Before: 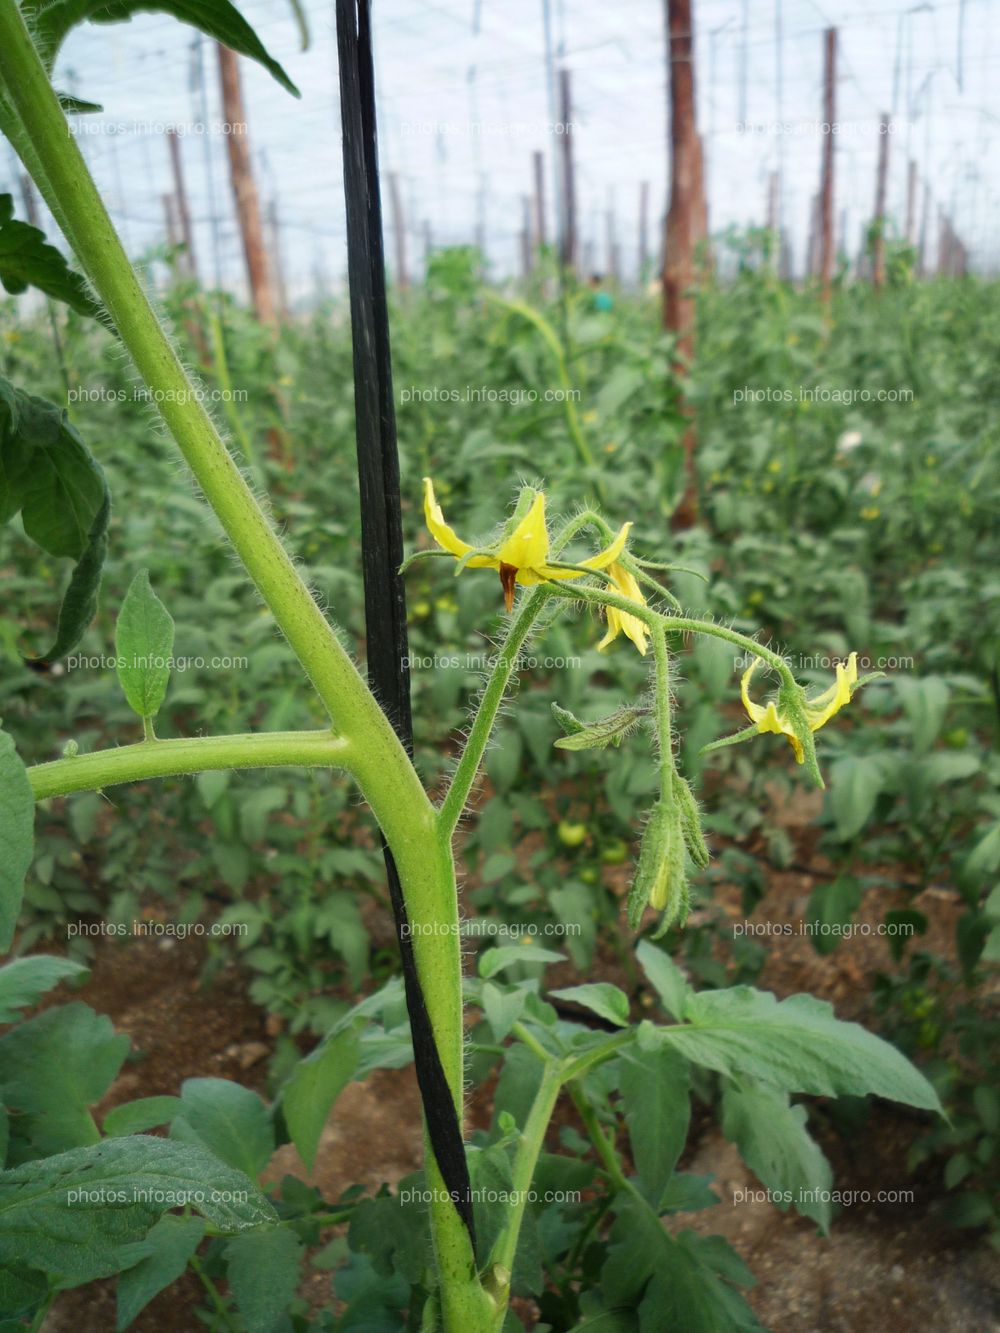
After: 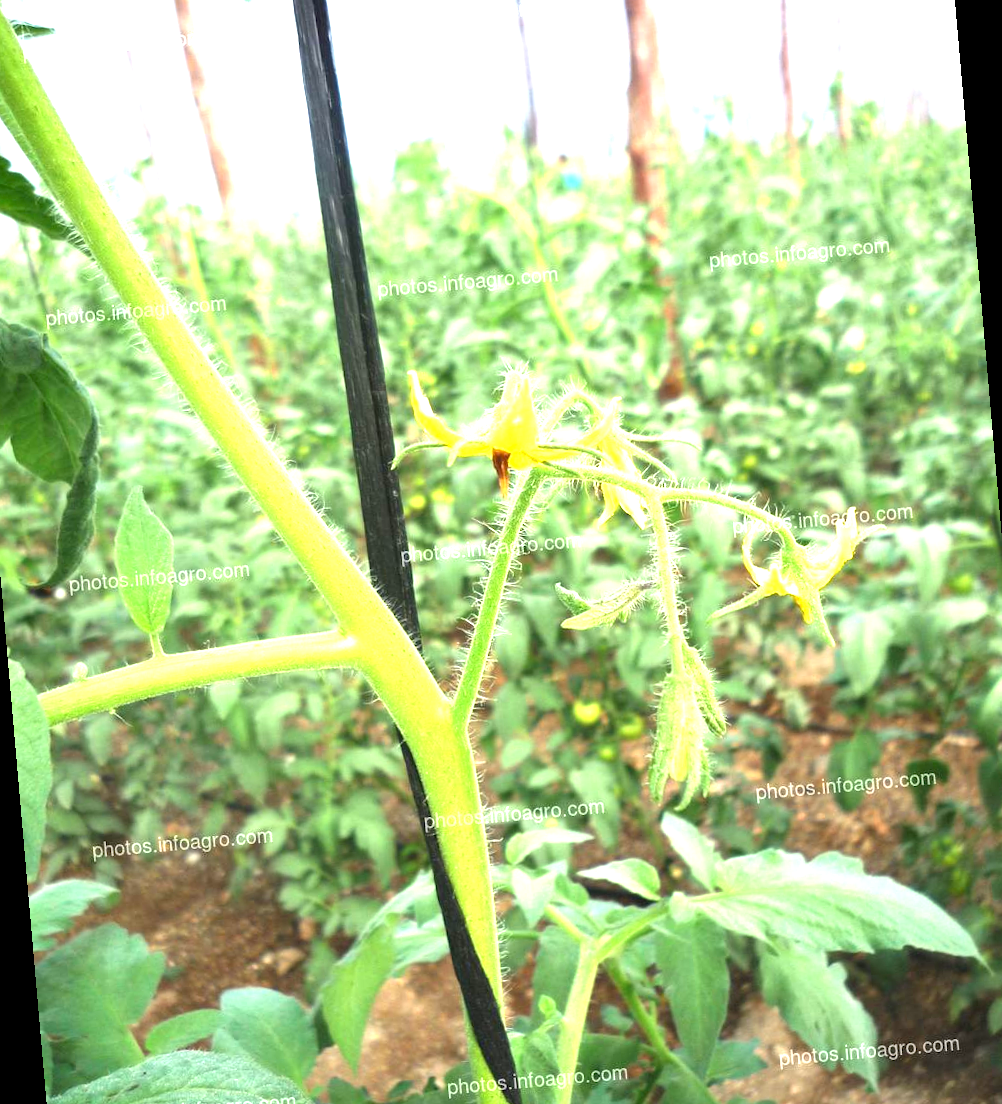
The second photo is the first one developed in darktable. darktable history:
rotate and perspective: rotation -5°, crop left 0.05, crop right 0.952, crop top 0.11, crop bottom 0.89
exposure: exposure 2.003 EV, compensate highlight preservation false
